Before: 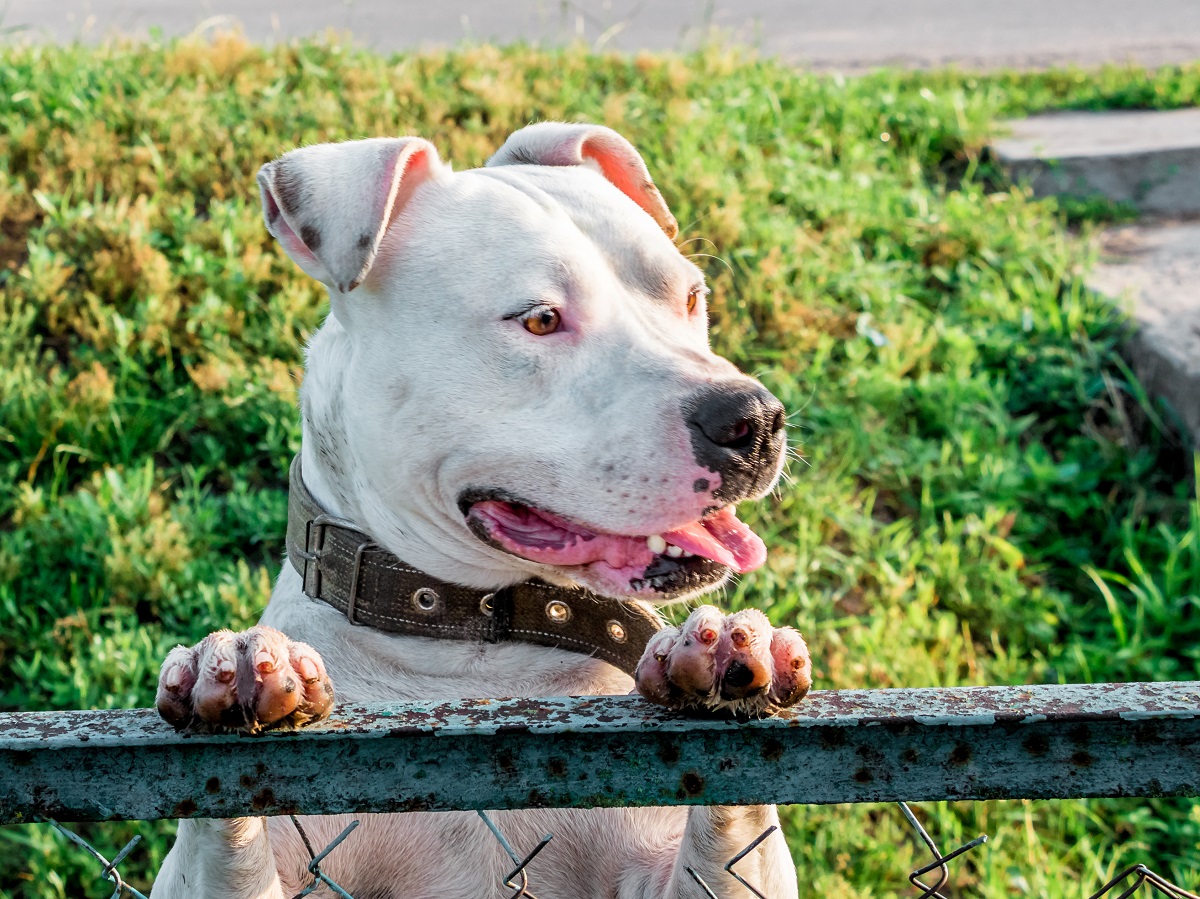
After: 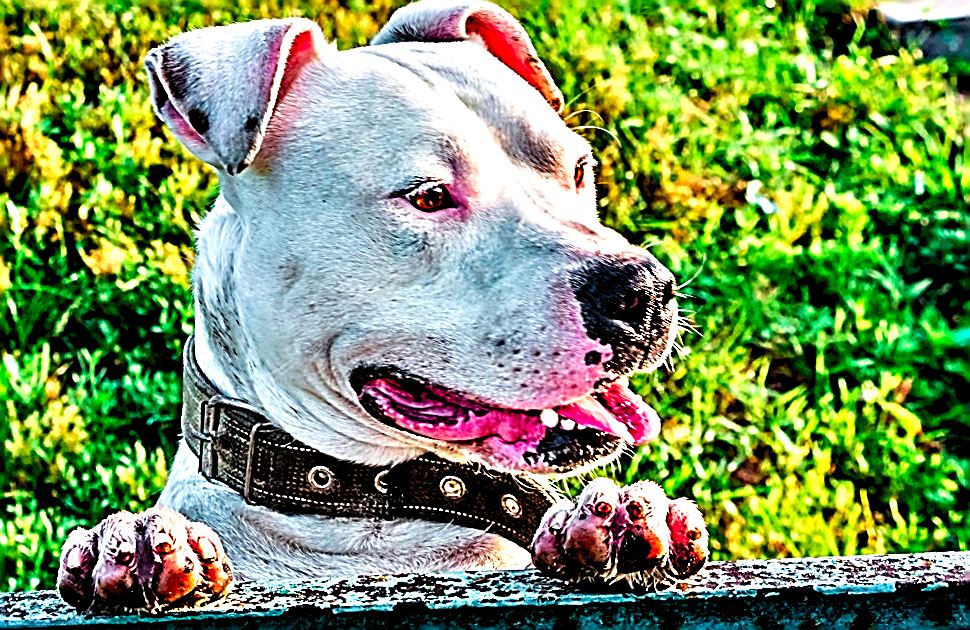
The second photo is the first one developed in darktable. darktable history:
contrast equalizer: octaves 7, y [[0.48, 0.654, 0.731, 0.706, 0.772, 0.382], [0.55 ×6], [0 ×6], [0 ×6], [0 ×6]]
color contrast: green-magenta contrast 1.69, blue-yellow contrast 1.49
contrast brightness saturation: saturation 0.13
sharpen: amount 2
rotate and perspective: rotation -1.32°, lens shift (horizontal) -0.031, crop left 0.015, crop right 0.985, crop top 0.047, crop bottom 0.982
velvia: on, module defaults
crop: left 7.856%, top 11.836%, right 10.12%, bottom 15.387%
